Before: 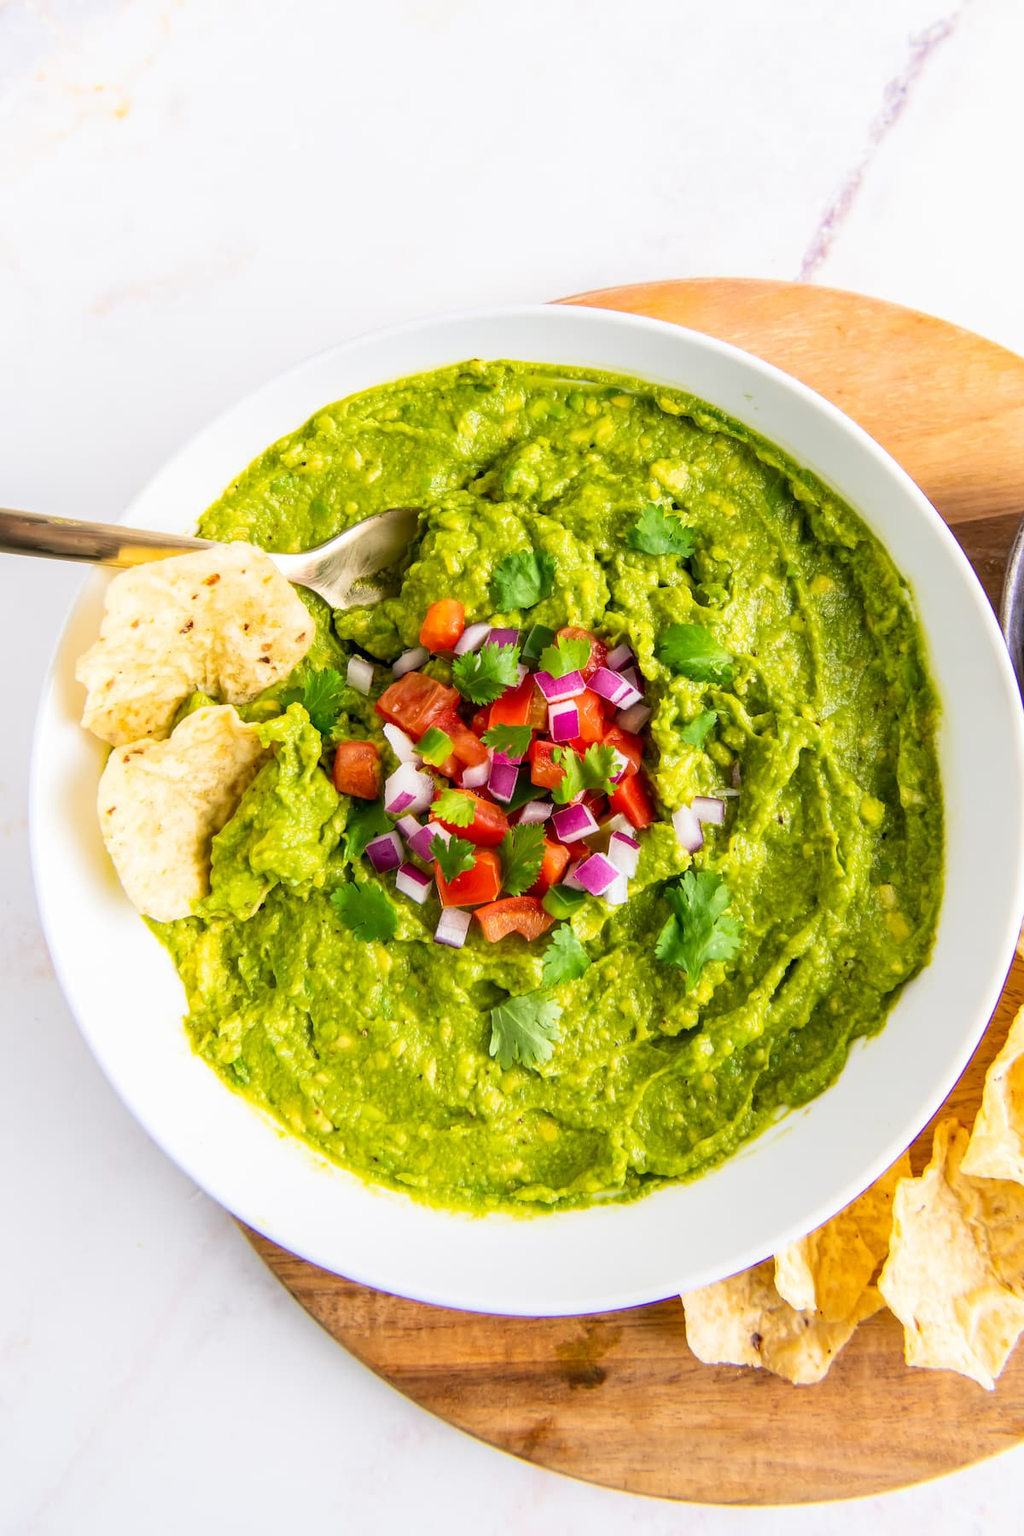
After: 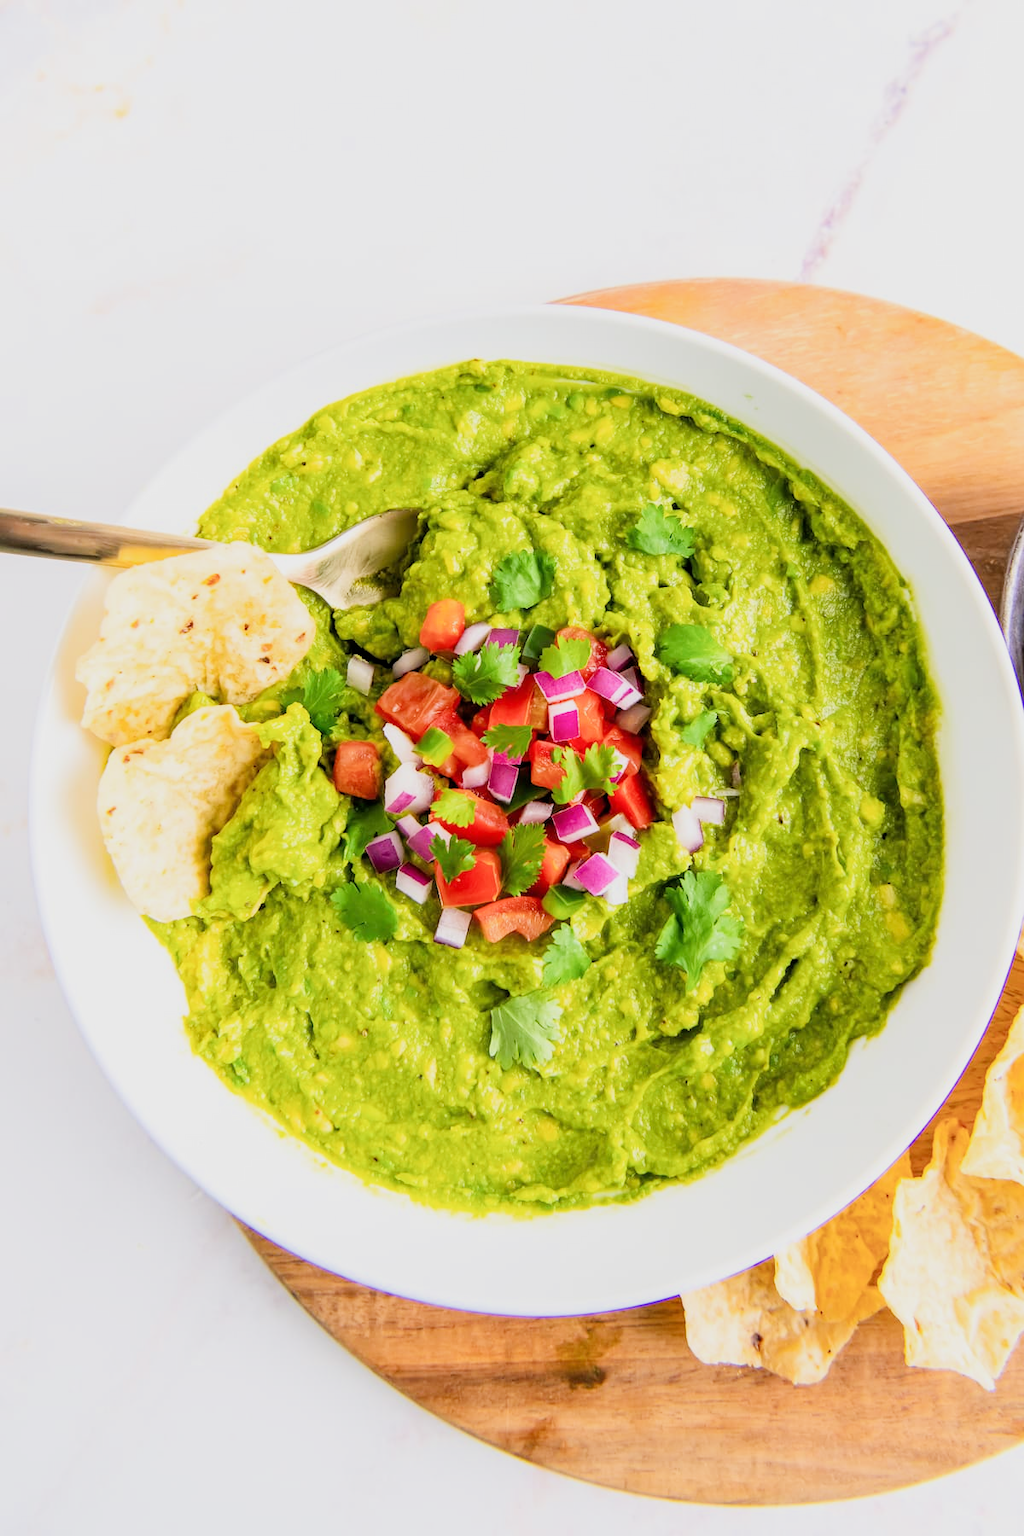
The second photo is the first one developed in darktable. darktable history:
exposure: black level correction 0, exposure 0.7 EV, compensate highlight preservation false
filmic rgb: black relative exposure -7.65 EV, white relative exposure 4.56 EV, hardness 3.61
